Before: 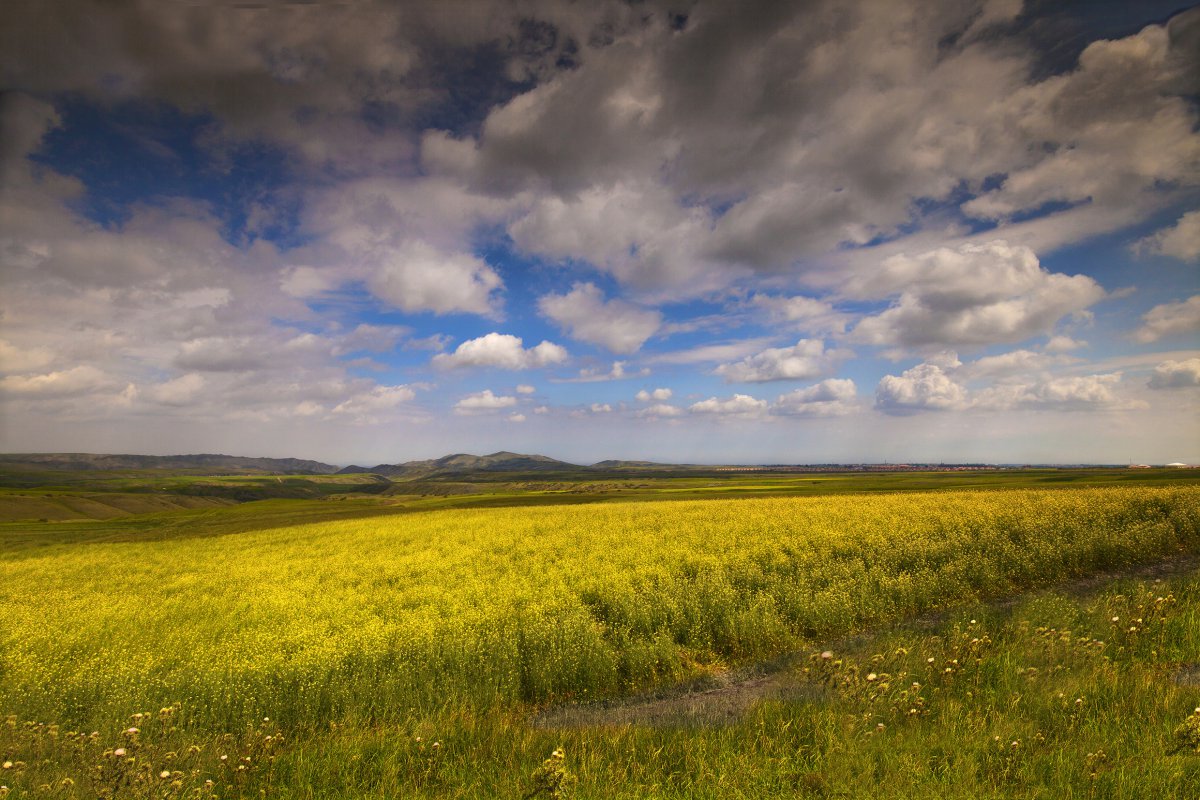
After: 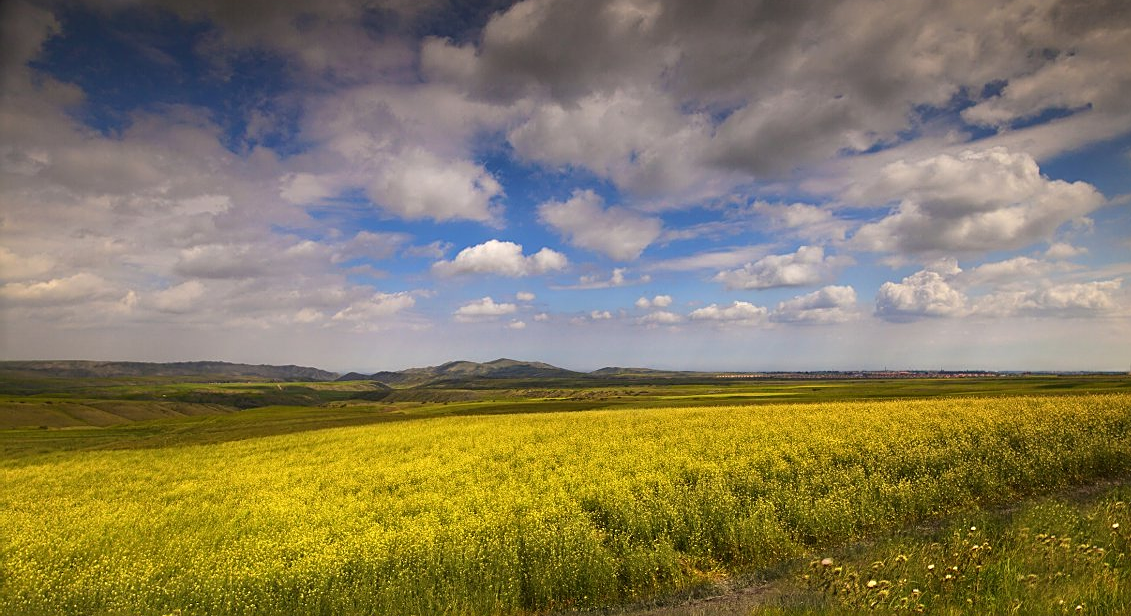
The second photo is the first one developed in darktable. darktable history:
crop and rotate: angle 0.03°, top 11.643%, right 5.651%, bottom 11.189%
sharpen: on, module defaults
color balance: mode lift, gamma, gain (sRGB)
